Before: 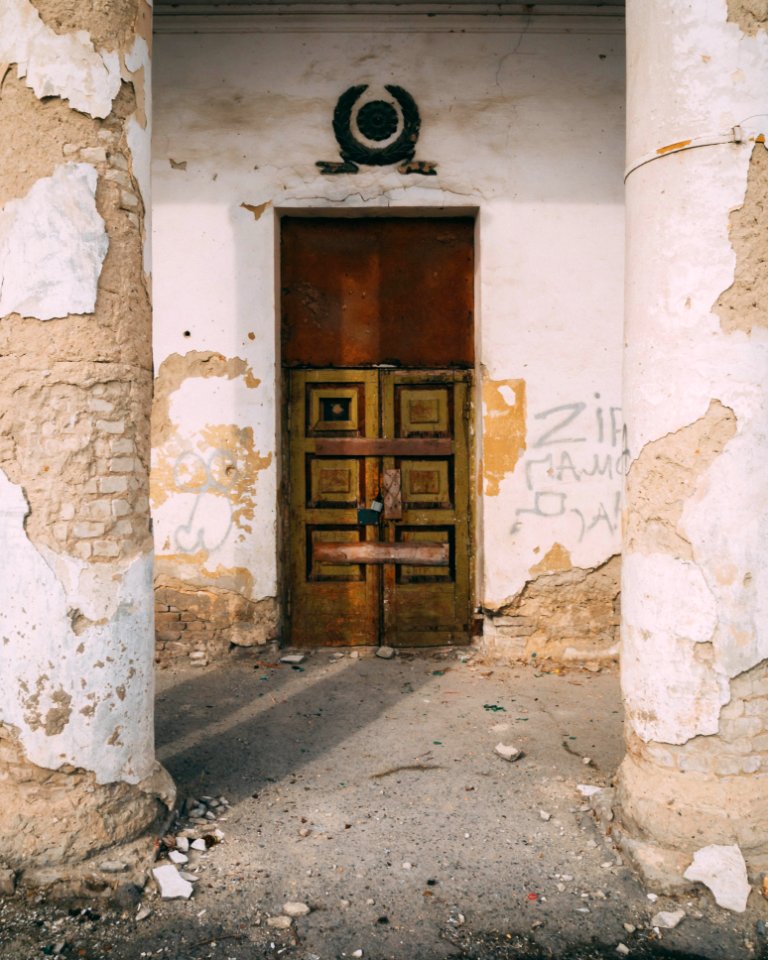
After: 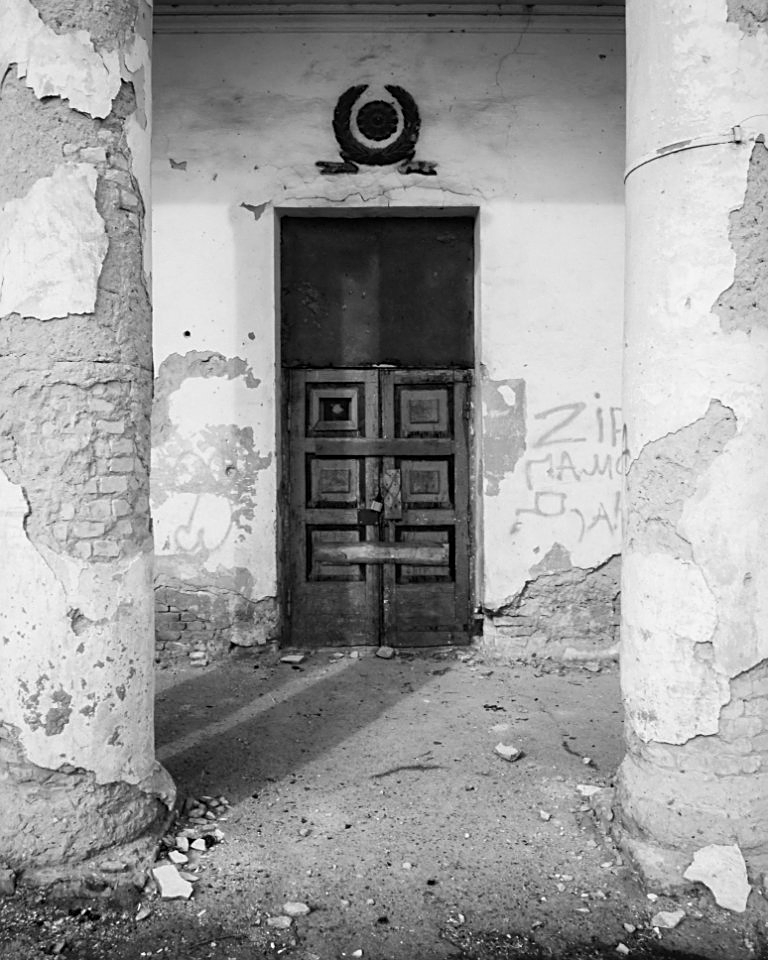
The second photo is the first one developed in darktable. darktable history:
sharpen: on, module defaults
velvia: strength 15%
monochrome: on, module defaults
